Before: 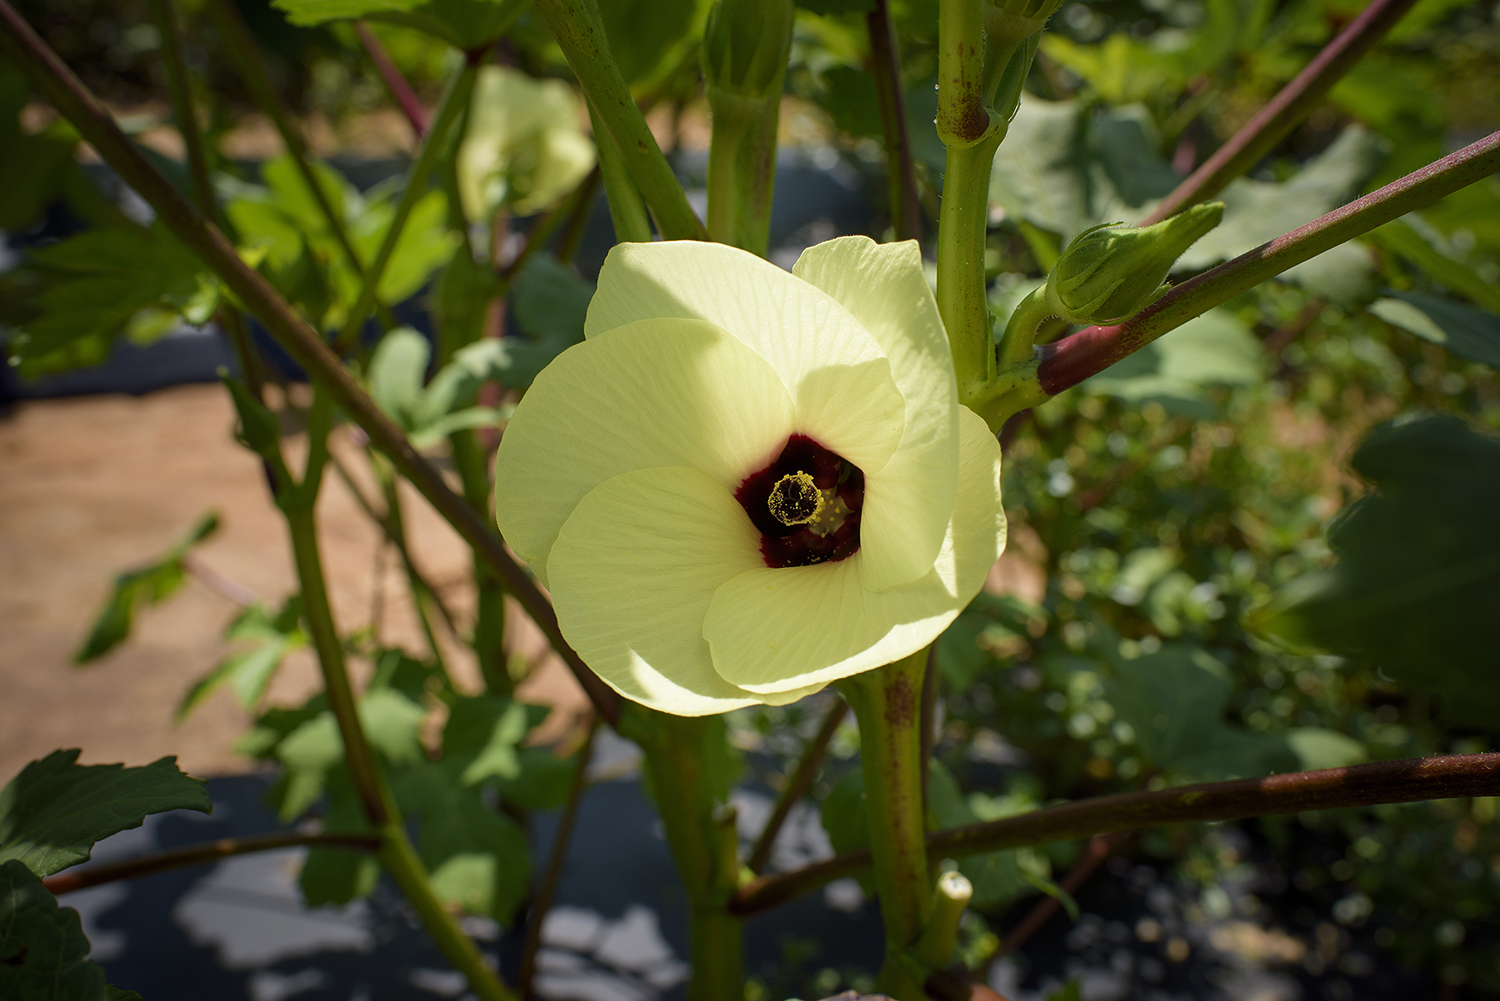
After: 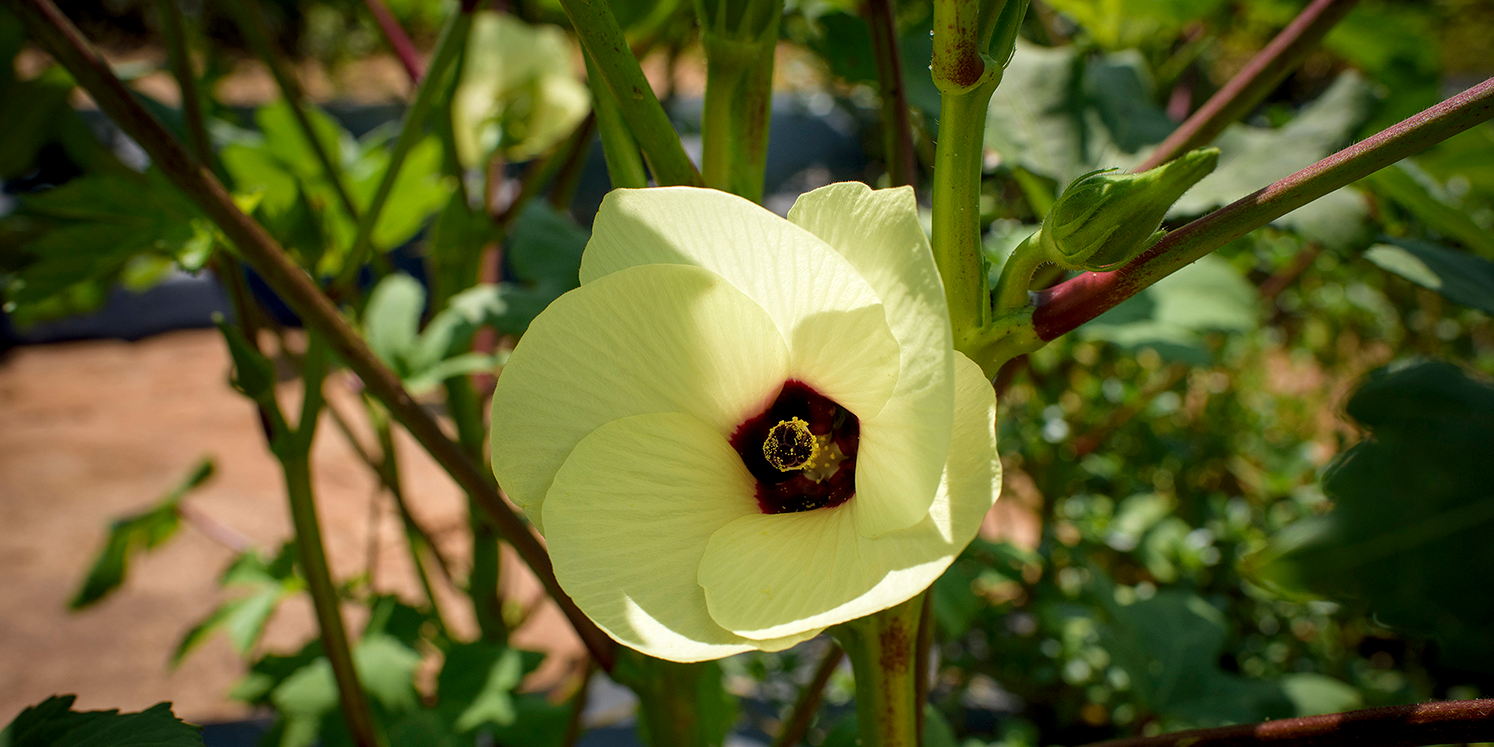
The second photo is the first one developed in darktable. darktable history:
crop: left 0.387%, top 5.469%, bottom 19.809%
local contrast: highlights 100%, shadows 100%, detail 131%, midtone range 0.2
